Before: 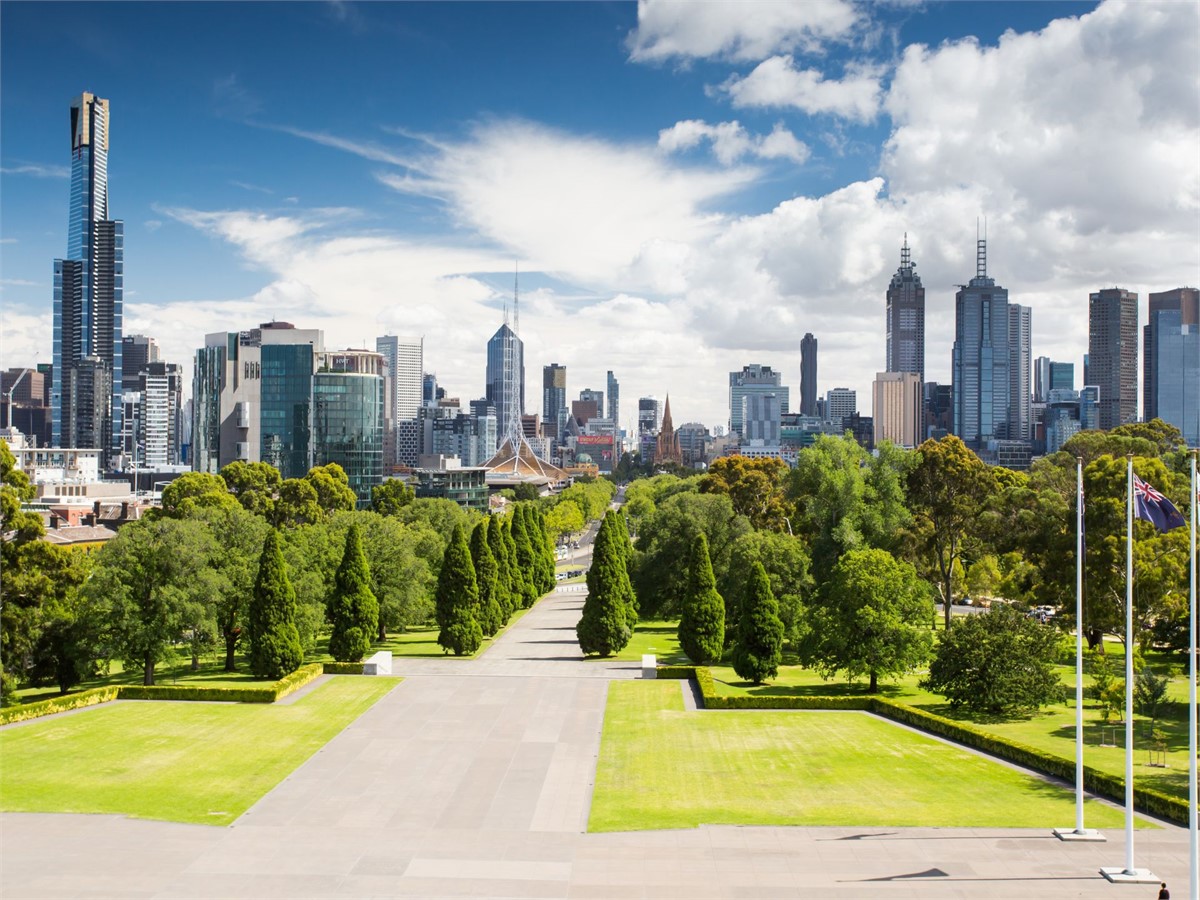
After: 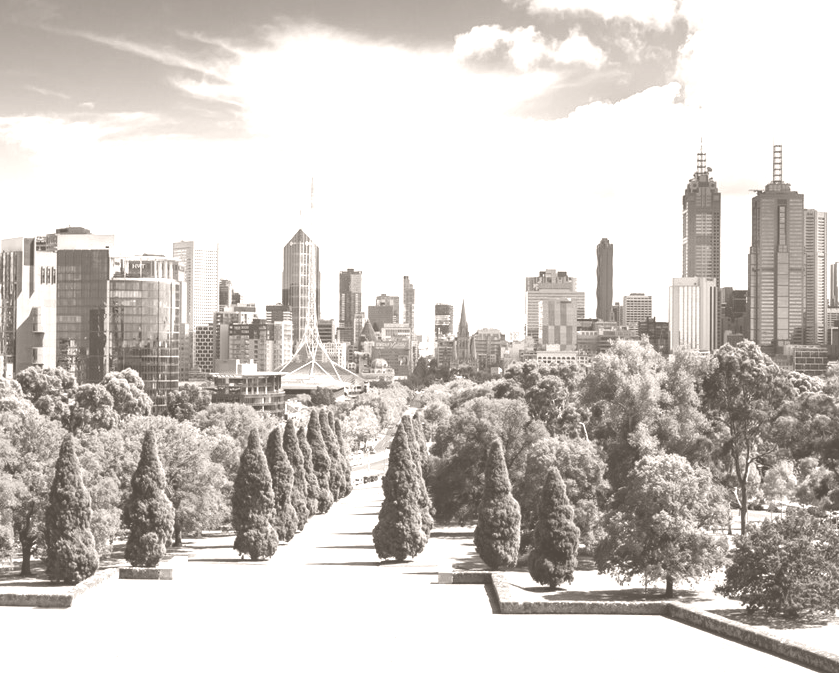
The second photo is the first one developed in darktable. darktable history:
crop and rotate: left 17.046%, top 10.659%, right 12.989%, bottom 14.553%
colorize: hue 34.49°, saturation 35.33%, source mix 100%, lightness 55%, version 1
levels: levels [0.029, 0.545, 0.971]
